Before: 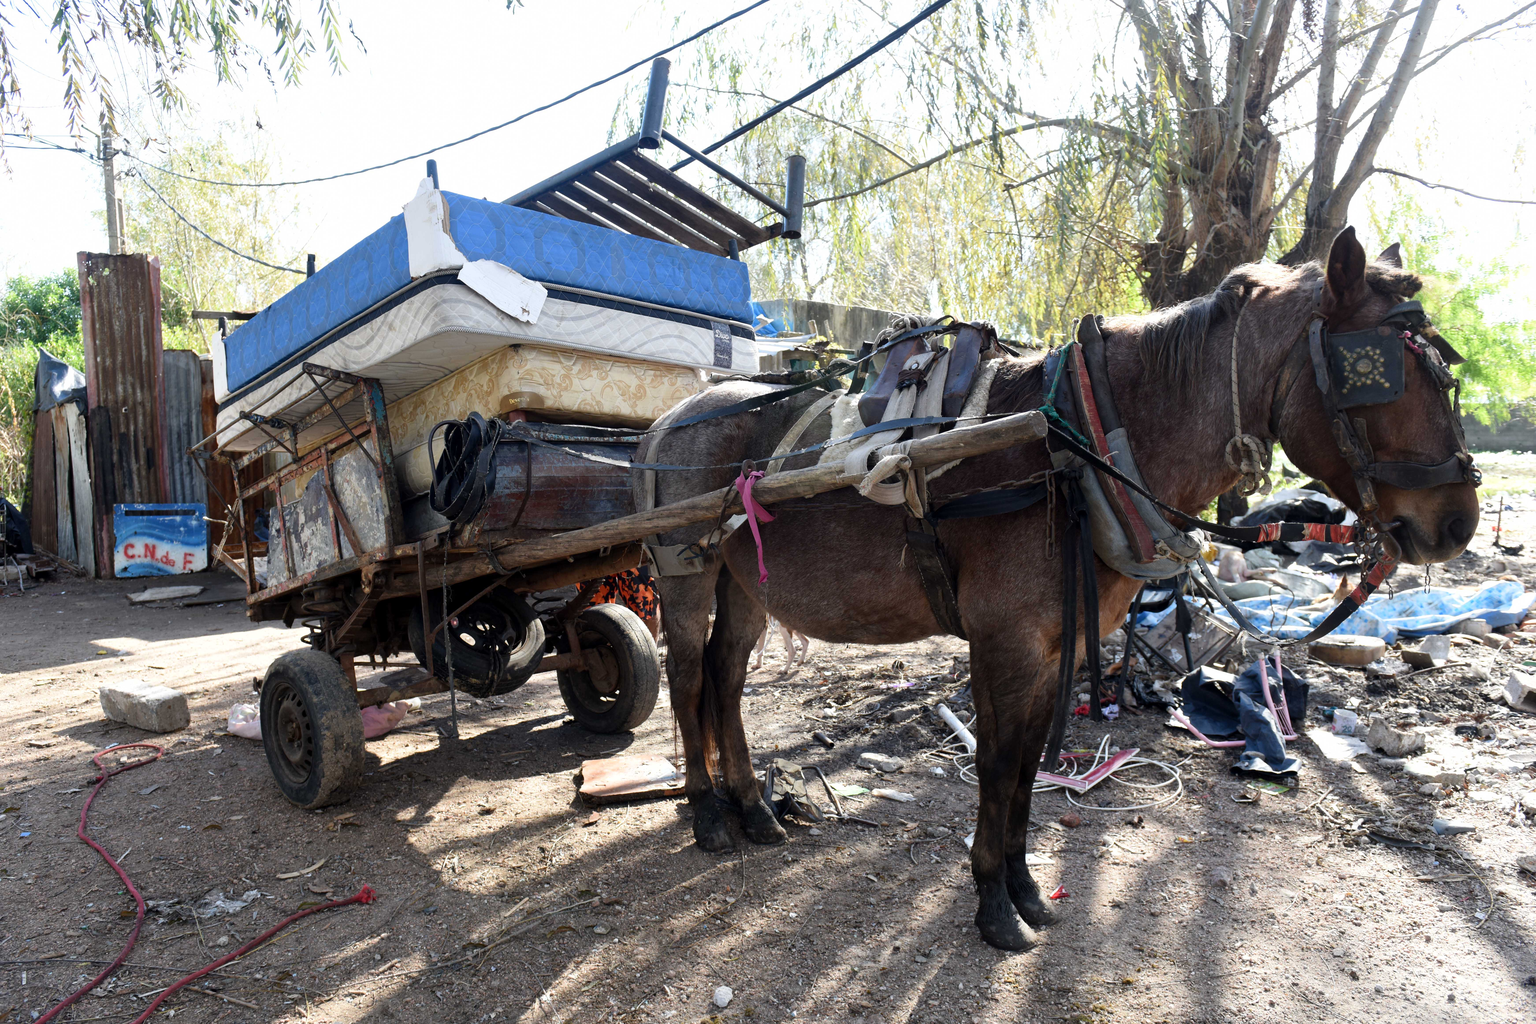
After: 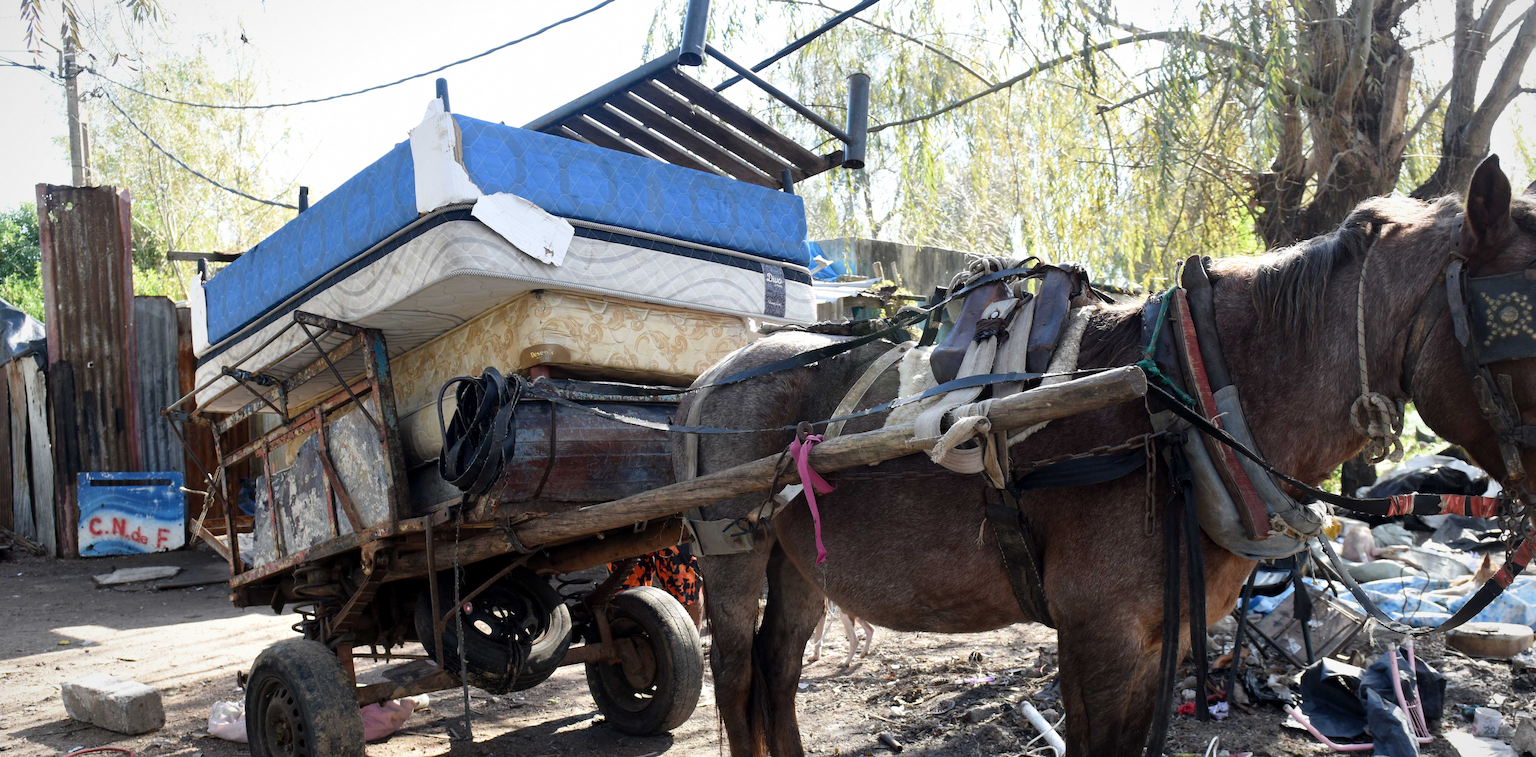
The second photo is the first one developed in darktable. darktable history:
crop: left 3.015%, top 8.969%, right 9.647%, bottom 26.457%
white balance: emerald 1
vignetting: fall-off radius 100%, width/height ratio 1.337
